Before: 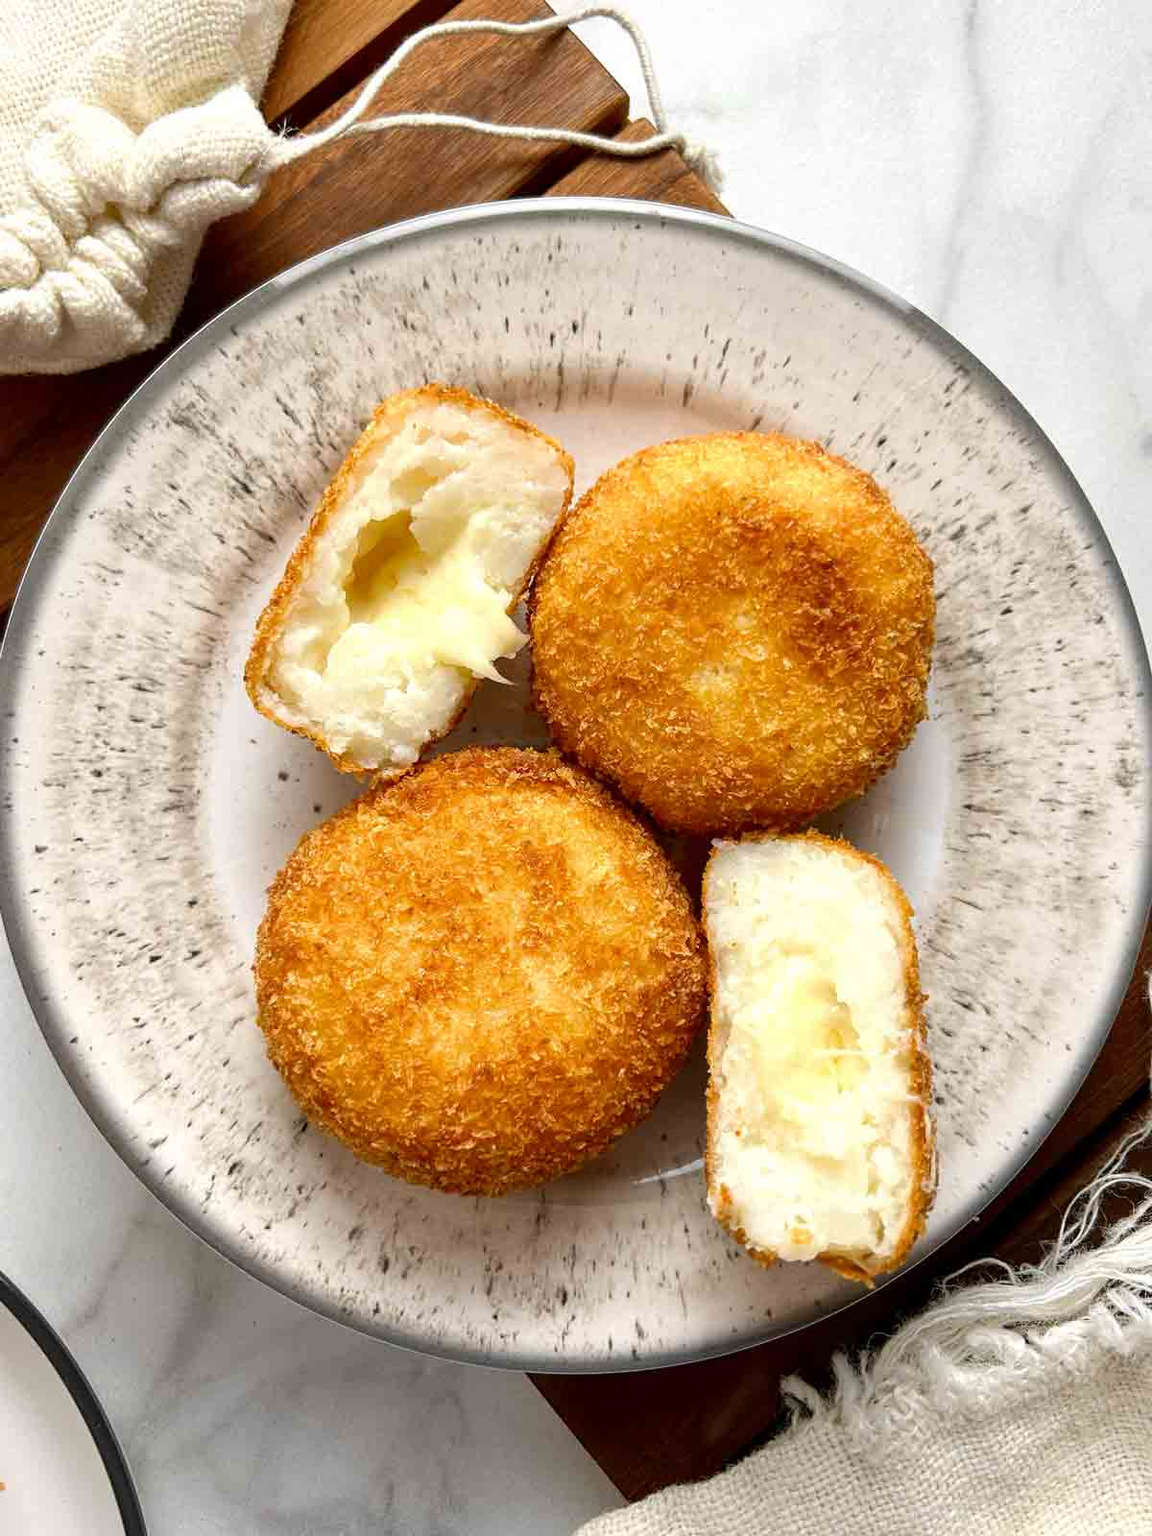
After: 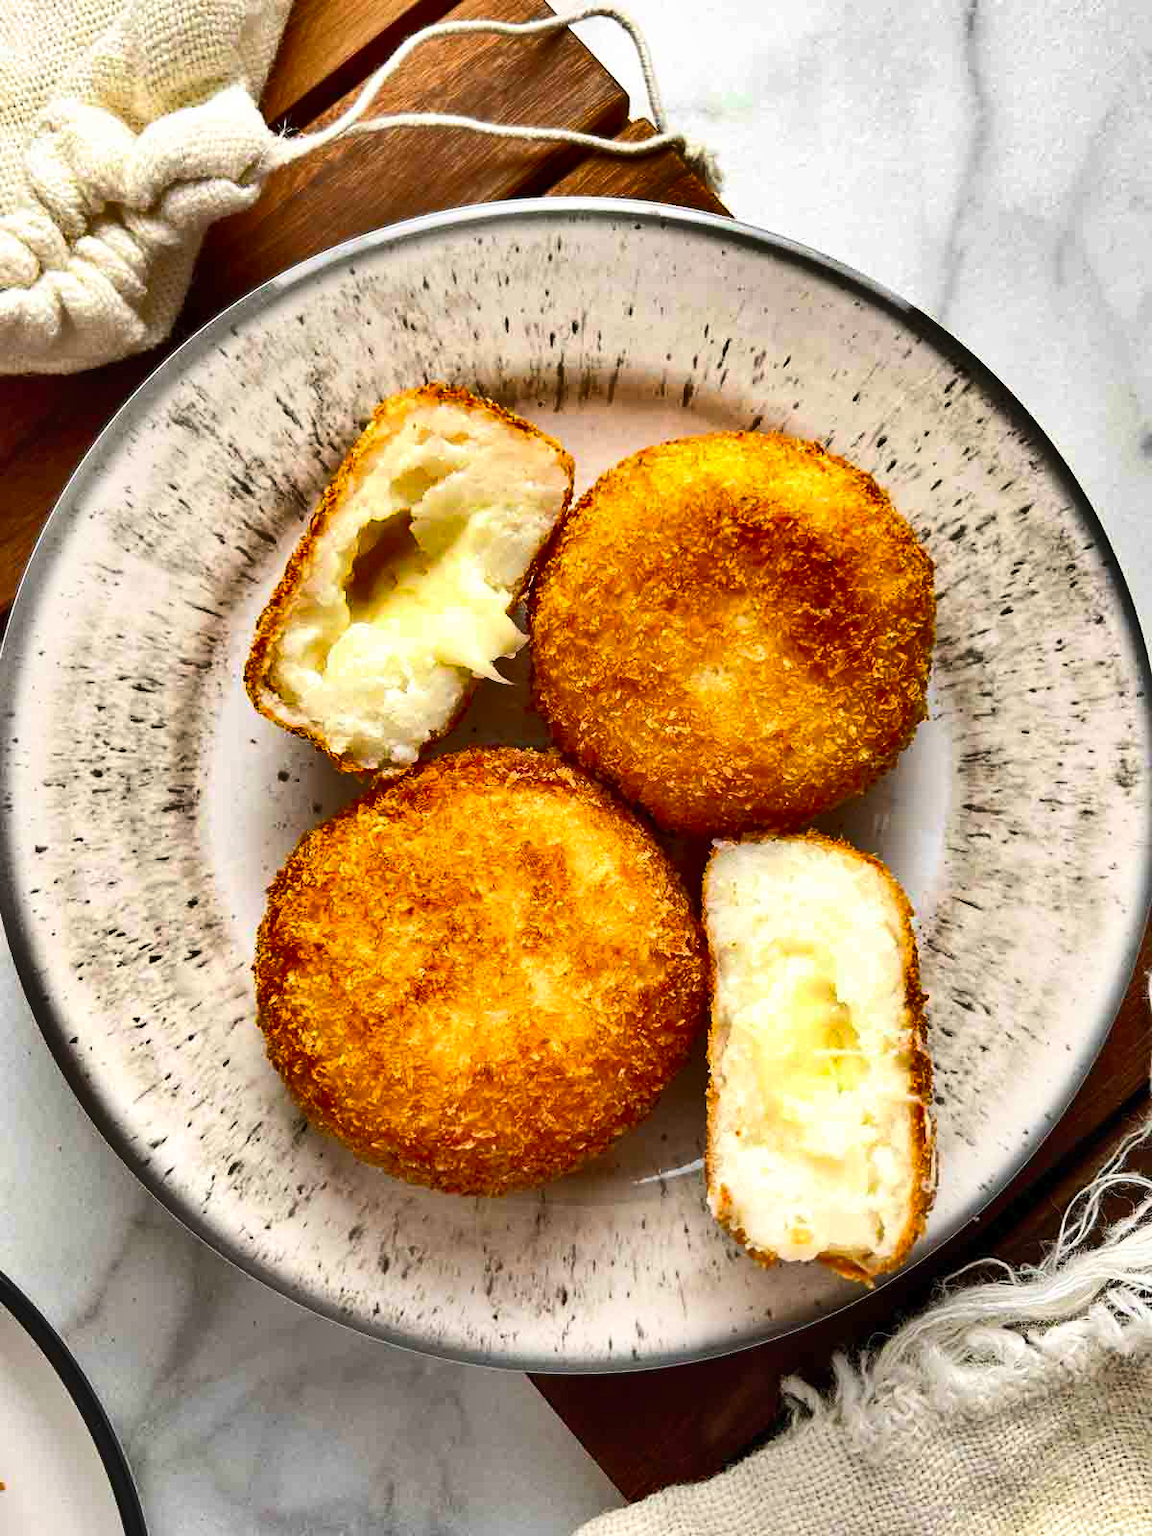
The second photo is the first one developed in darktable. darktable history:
shadows and highlights: radius 108.52, shadows 40.68, highlights -72.88, low approximation 0.01, soften with gaussian
contrast brightness saturation: contrast 0.2, brightness 0.16, saturation 0.22
